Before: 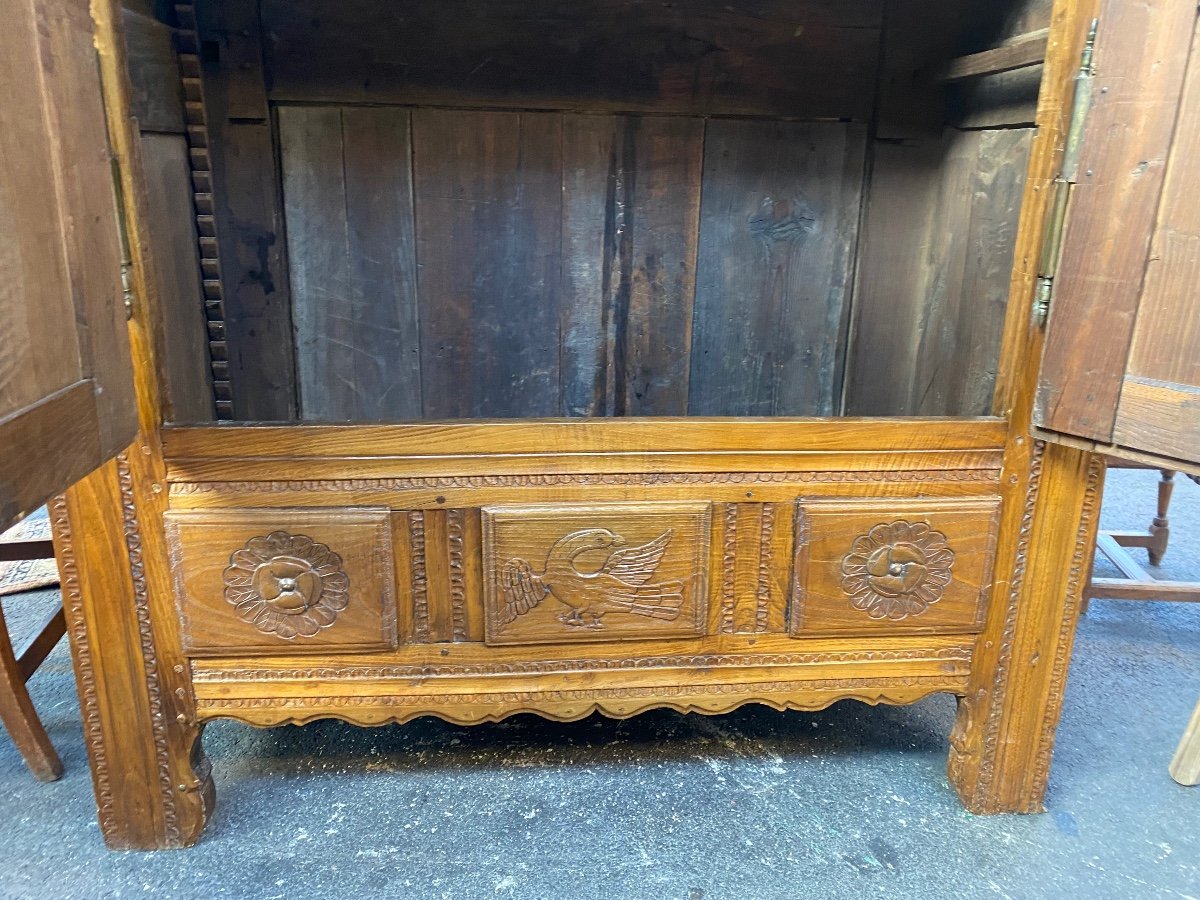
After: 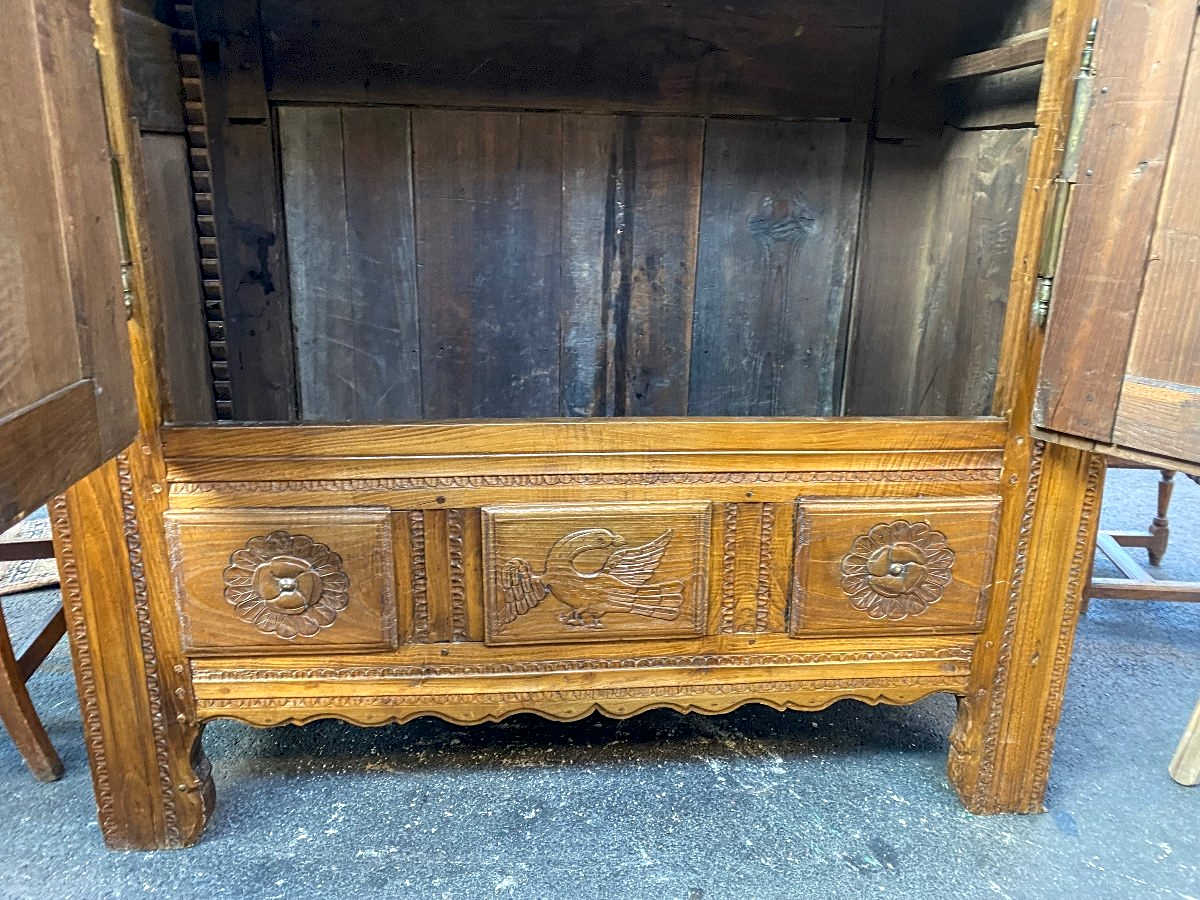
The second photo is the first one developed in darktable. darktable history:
sharpen: amount 0.208
local contrast: detail 130%
